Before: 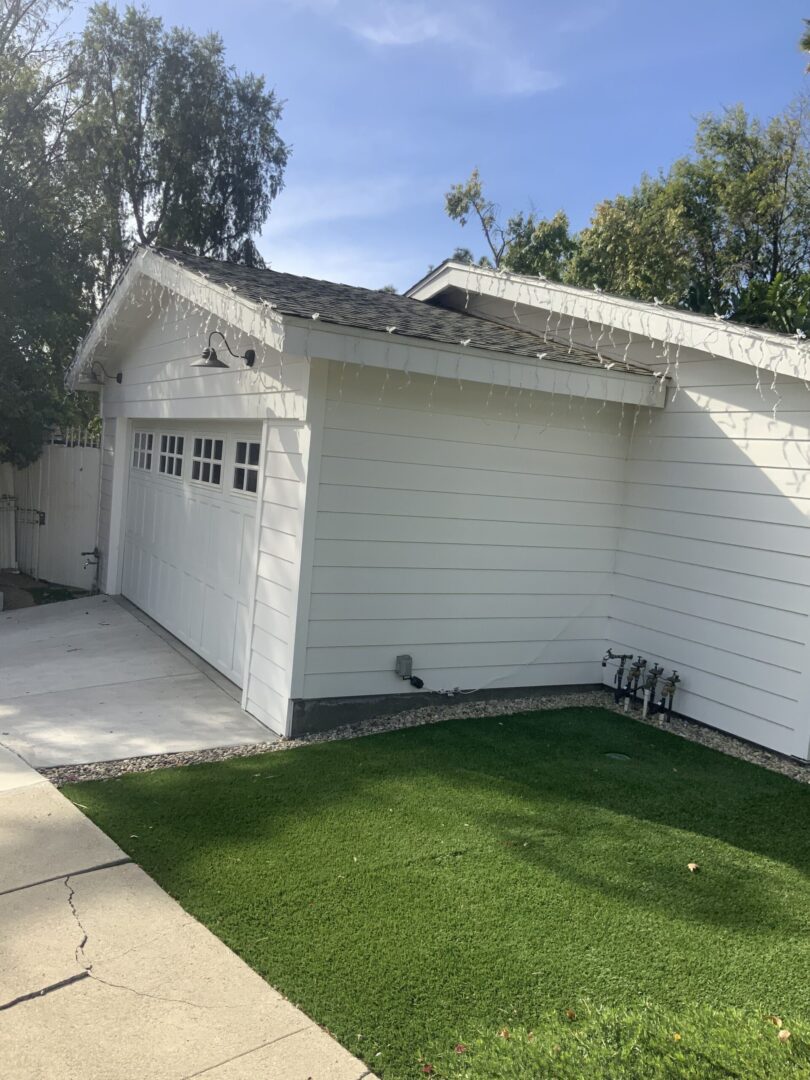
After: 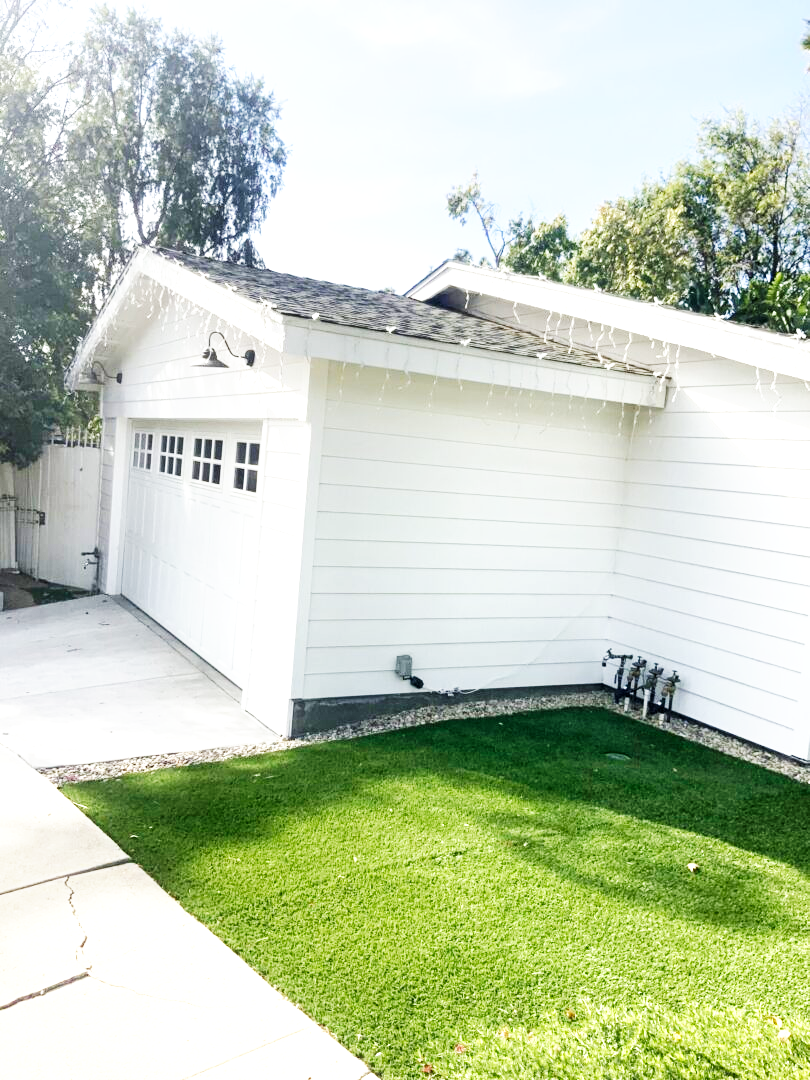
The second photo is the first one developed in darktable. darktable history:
local contrast: highlights 100%, shadows 100%, detail 120%, midtone range 0.2
exposure: black level correction 0, exposure 0.6 EV, compensate exposure bias true, compensate highlight preservation false
base curve: curves: ch0 [(0, 0) (0.007, 0.004) (0.027, 0.03) (0.046, 0.07) (0.207, 0.54) (0.442, 0.872) (0.673, 0.972) (1, 1)], preserve colors none
